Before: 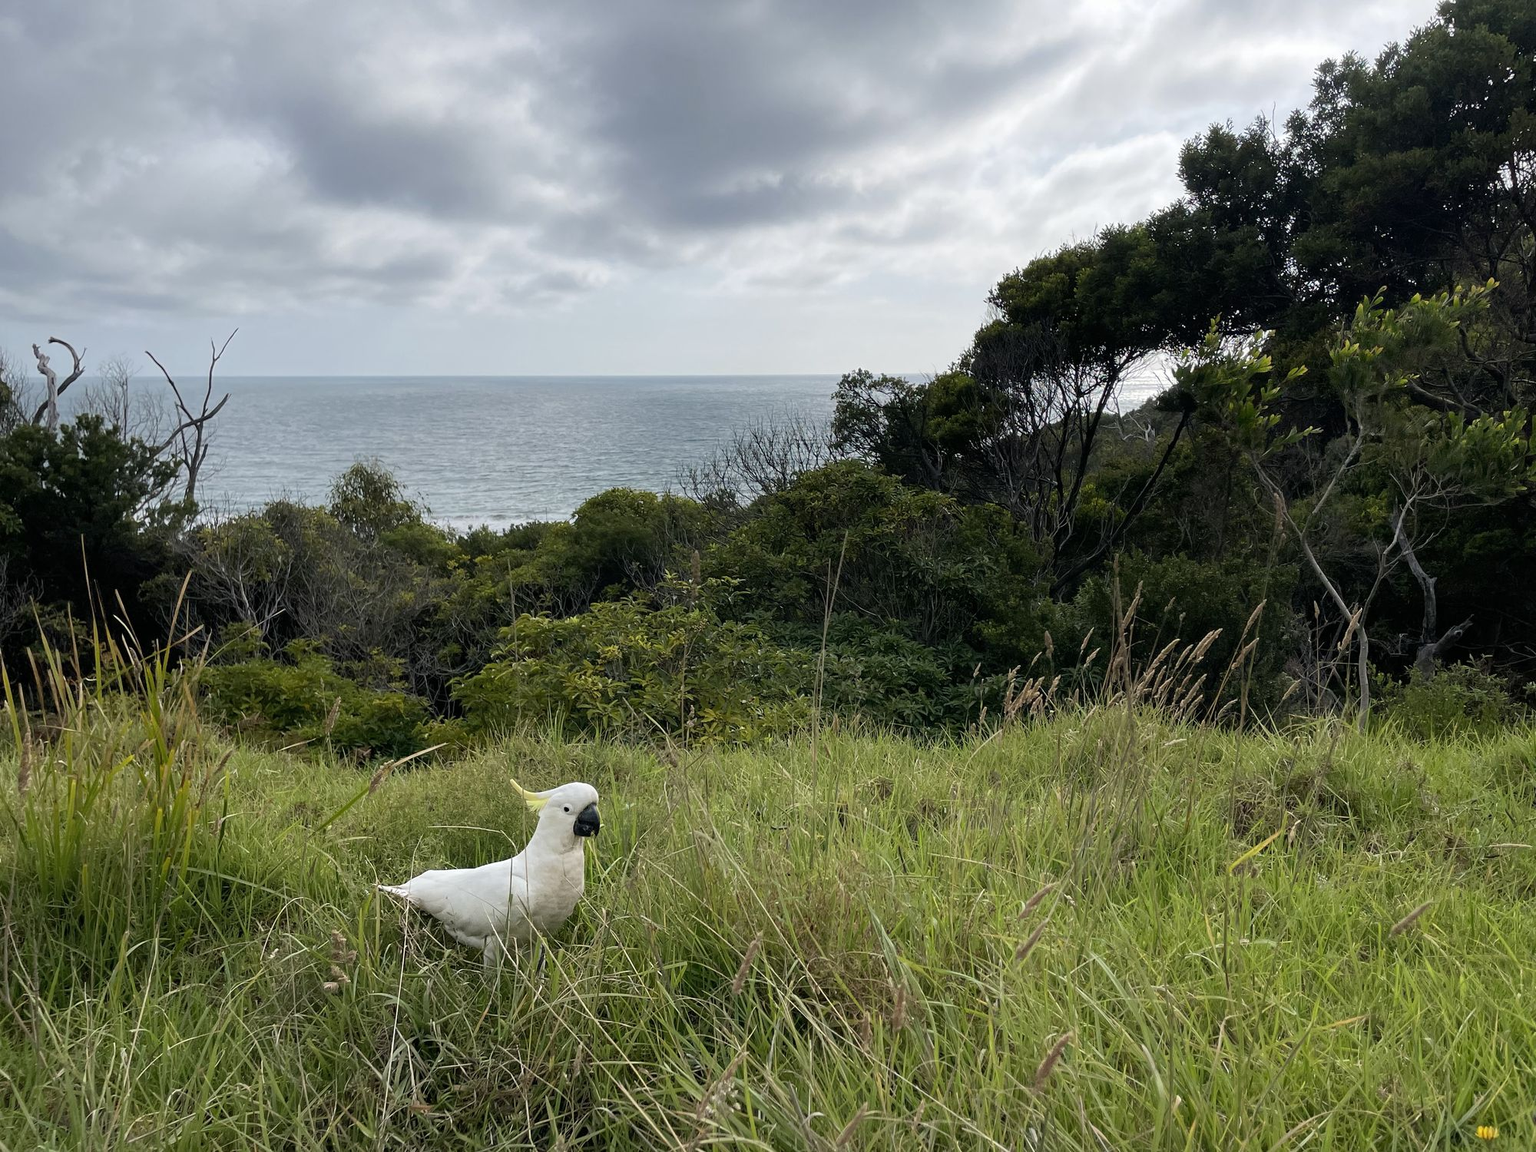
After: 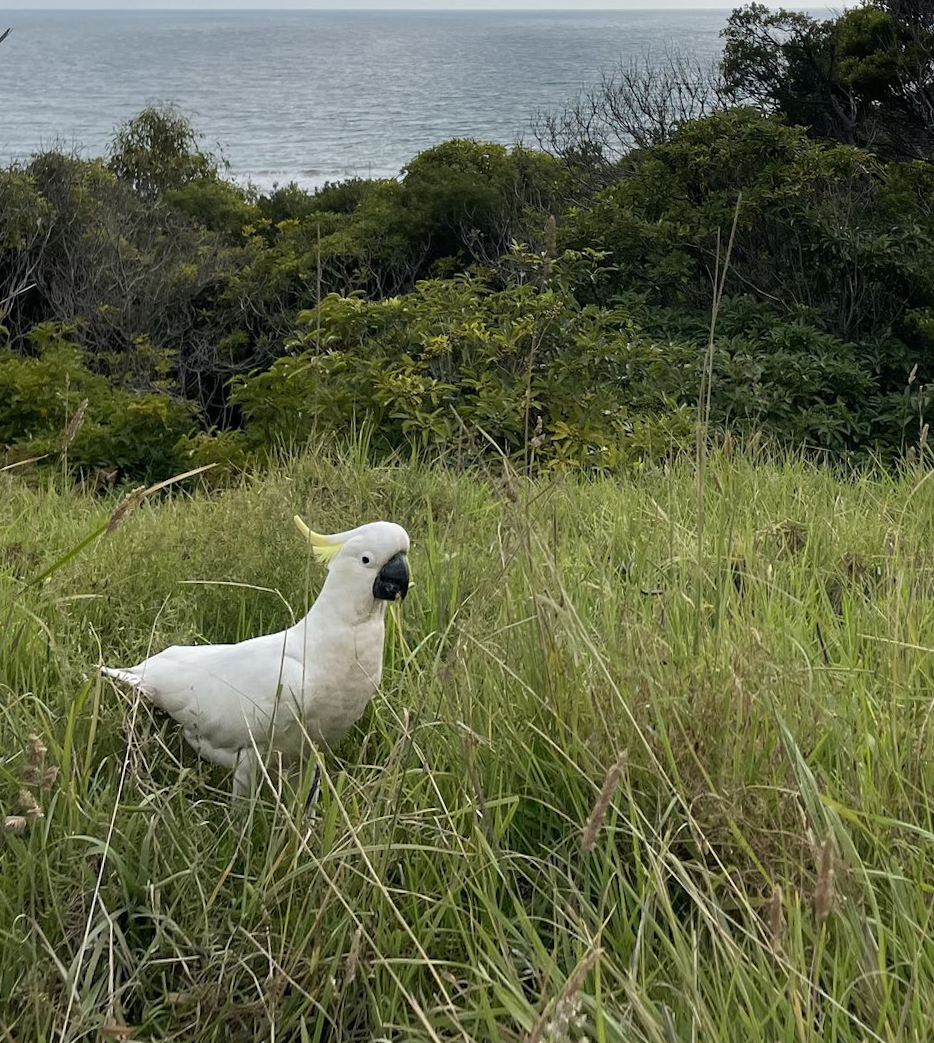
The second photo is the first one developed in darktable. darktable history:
crop: left 8.966%, top 23.852%, right 34.699%, bottom 4.703%
rotate and perspective: rotation 0.72°, lens shift (vertical) -0.352, lens shift (horizontal) -0.051, crop left 0.152, crop right 0.859, crop top 0.019, crop bottom 0.964
